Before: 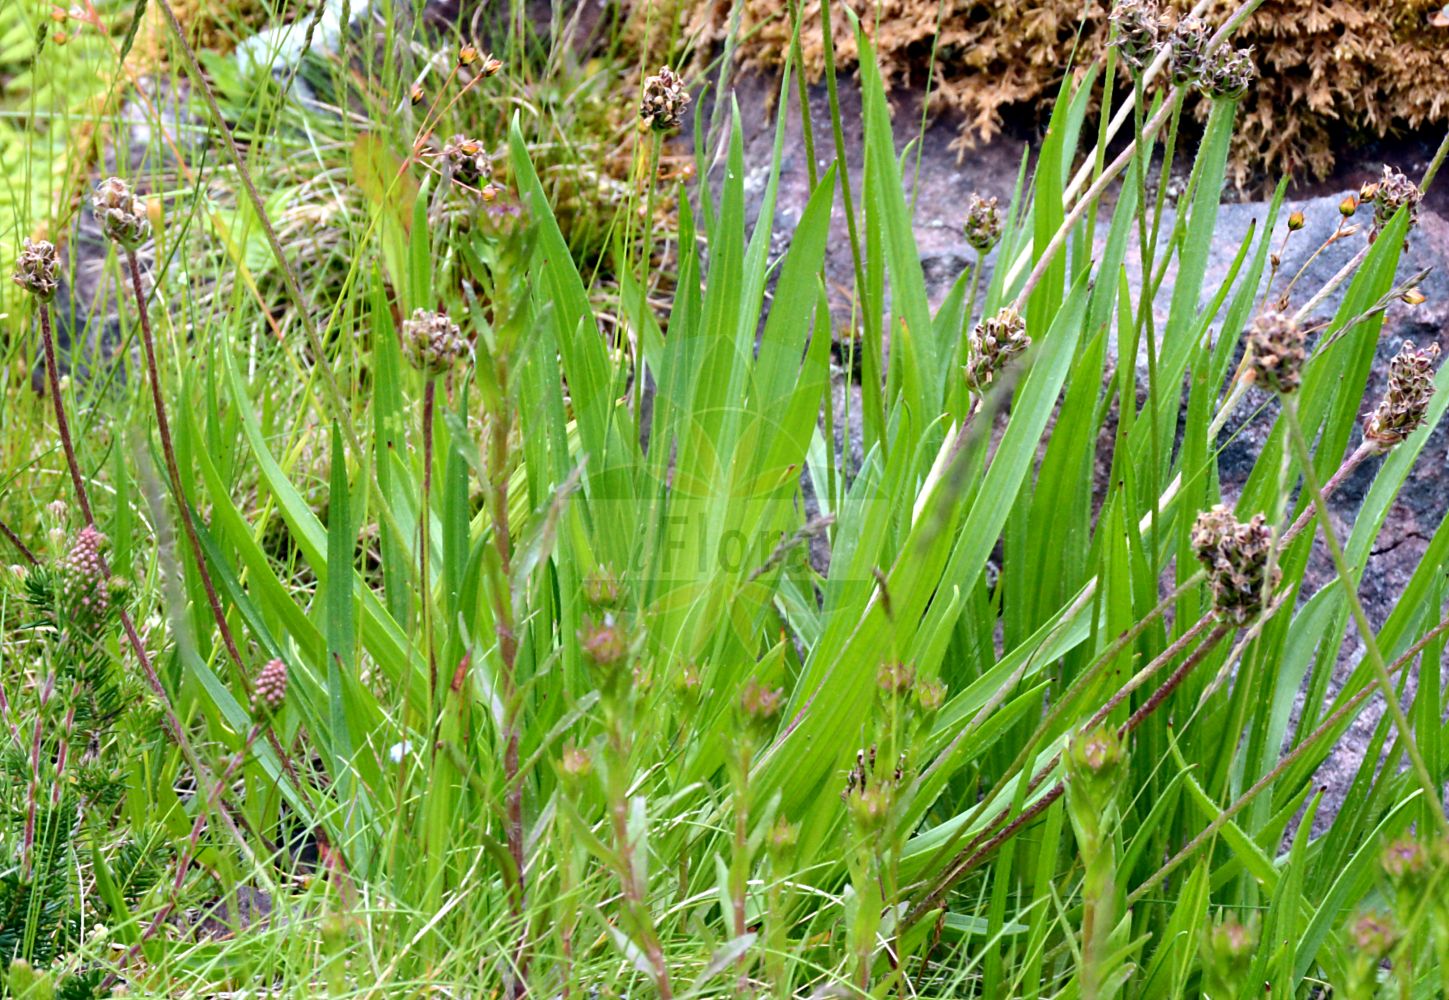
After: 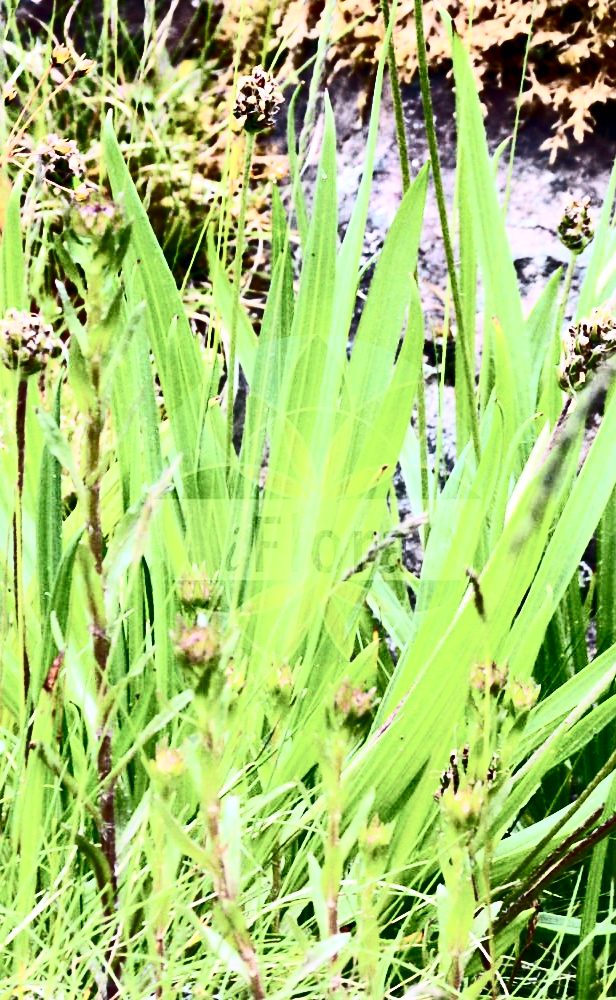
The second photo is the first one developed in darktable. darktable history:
exposure: exposure -0.144 EV, compensate highlight preservation false
contrast brightness saturation: contrast 0.935, brightness 0.2
crop: left 28.114%, right 29.368%
